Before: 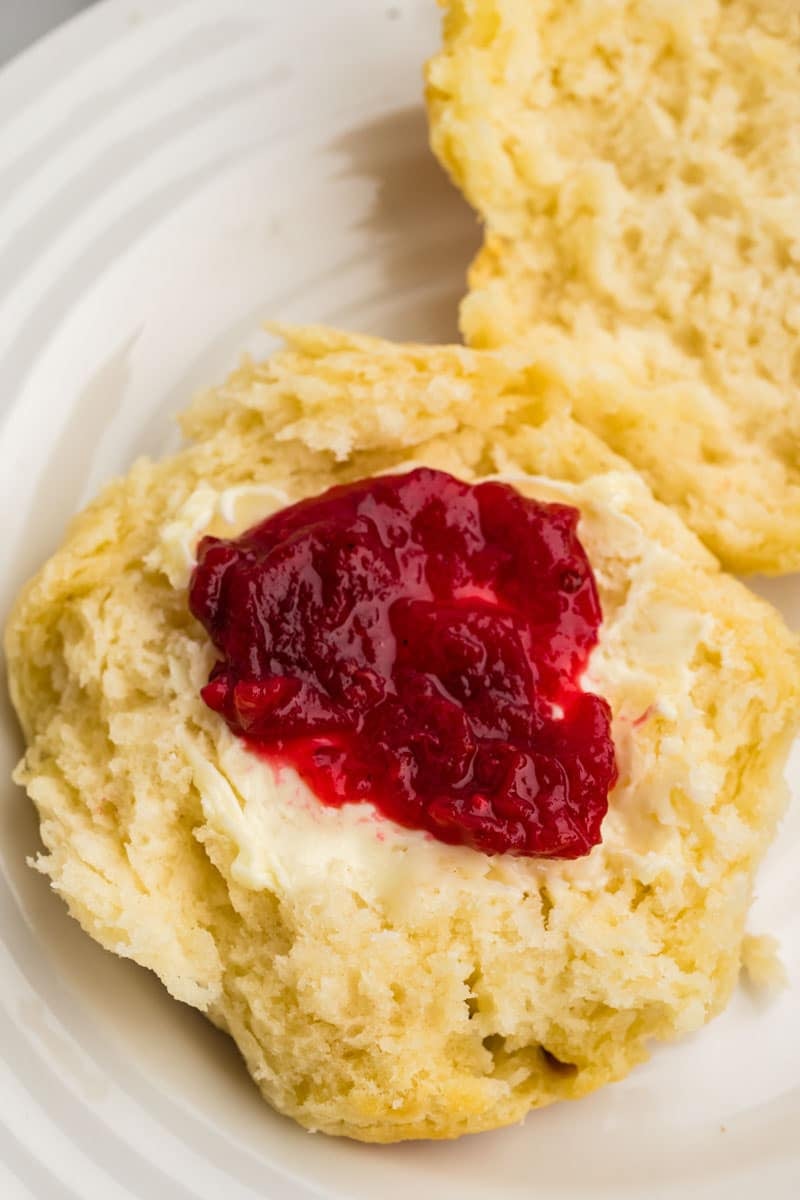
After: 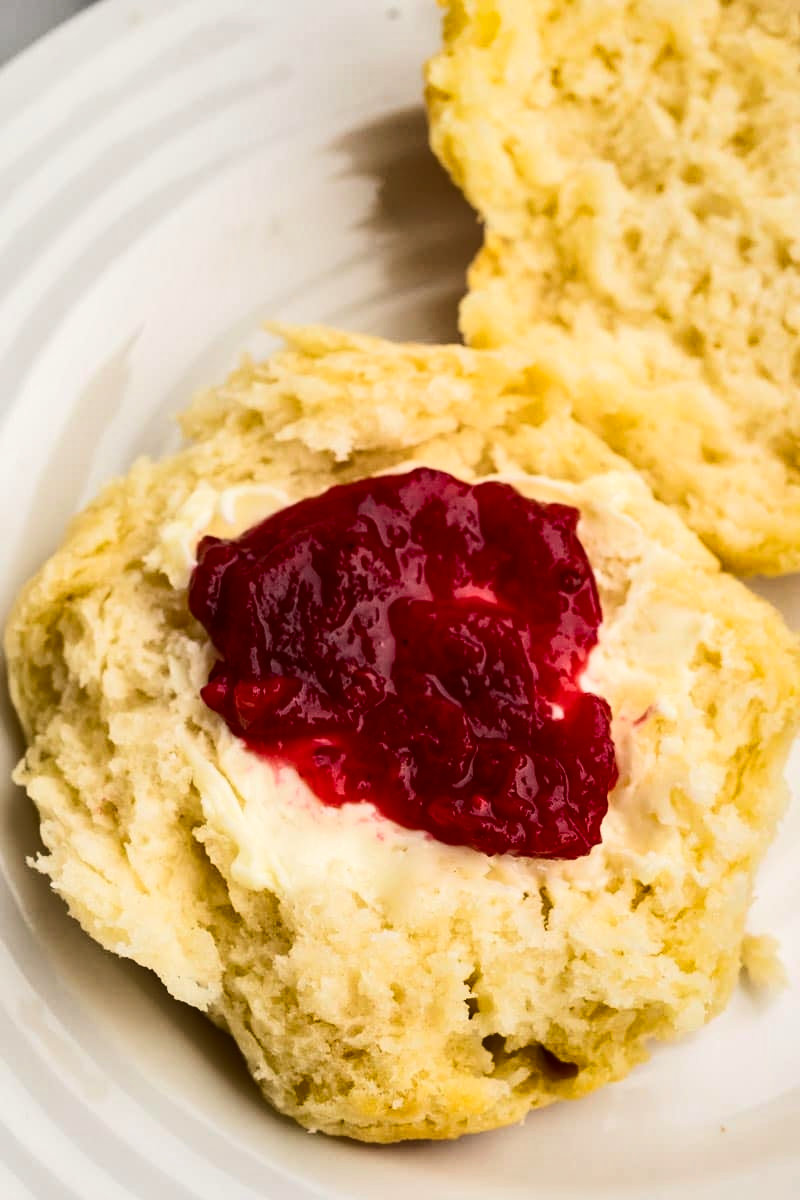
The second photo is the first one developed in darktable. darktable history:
shadows and highlights: soften with gaussian
contrast brightness saturation: contrast 0.28
